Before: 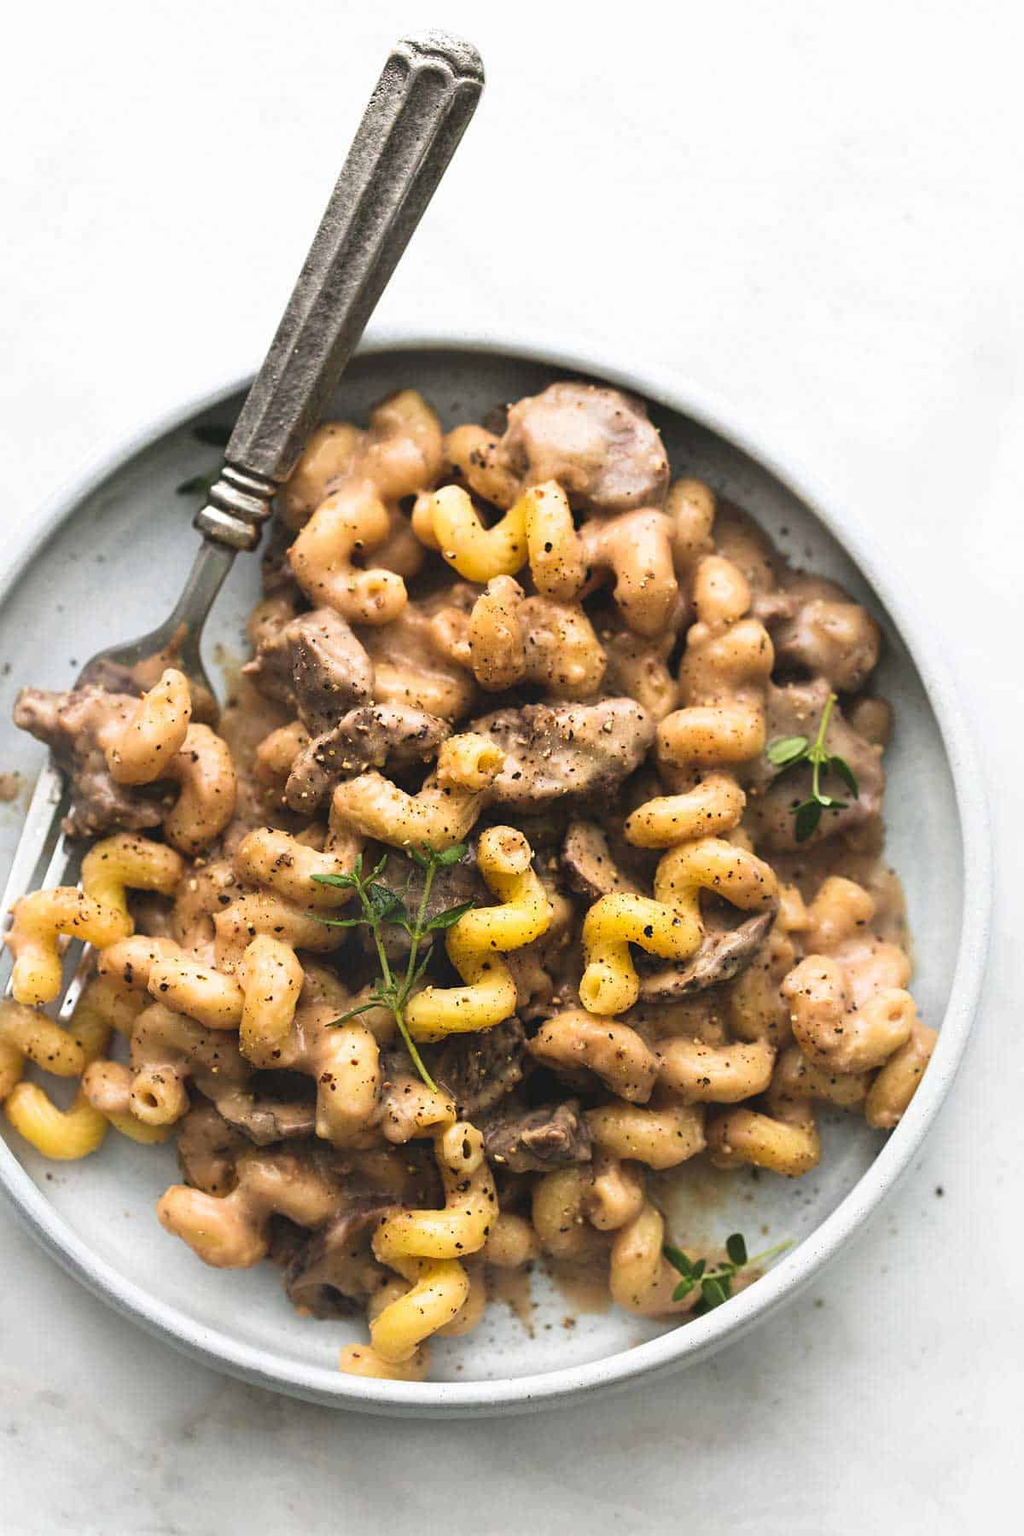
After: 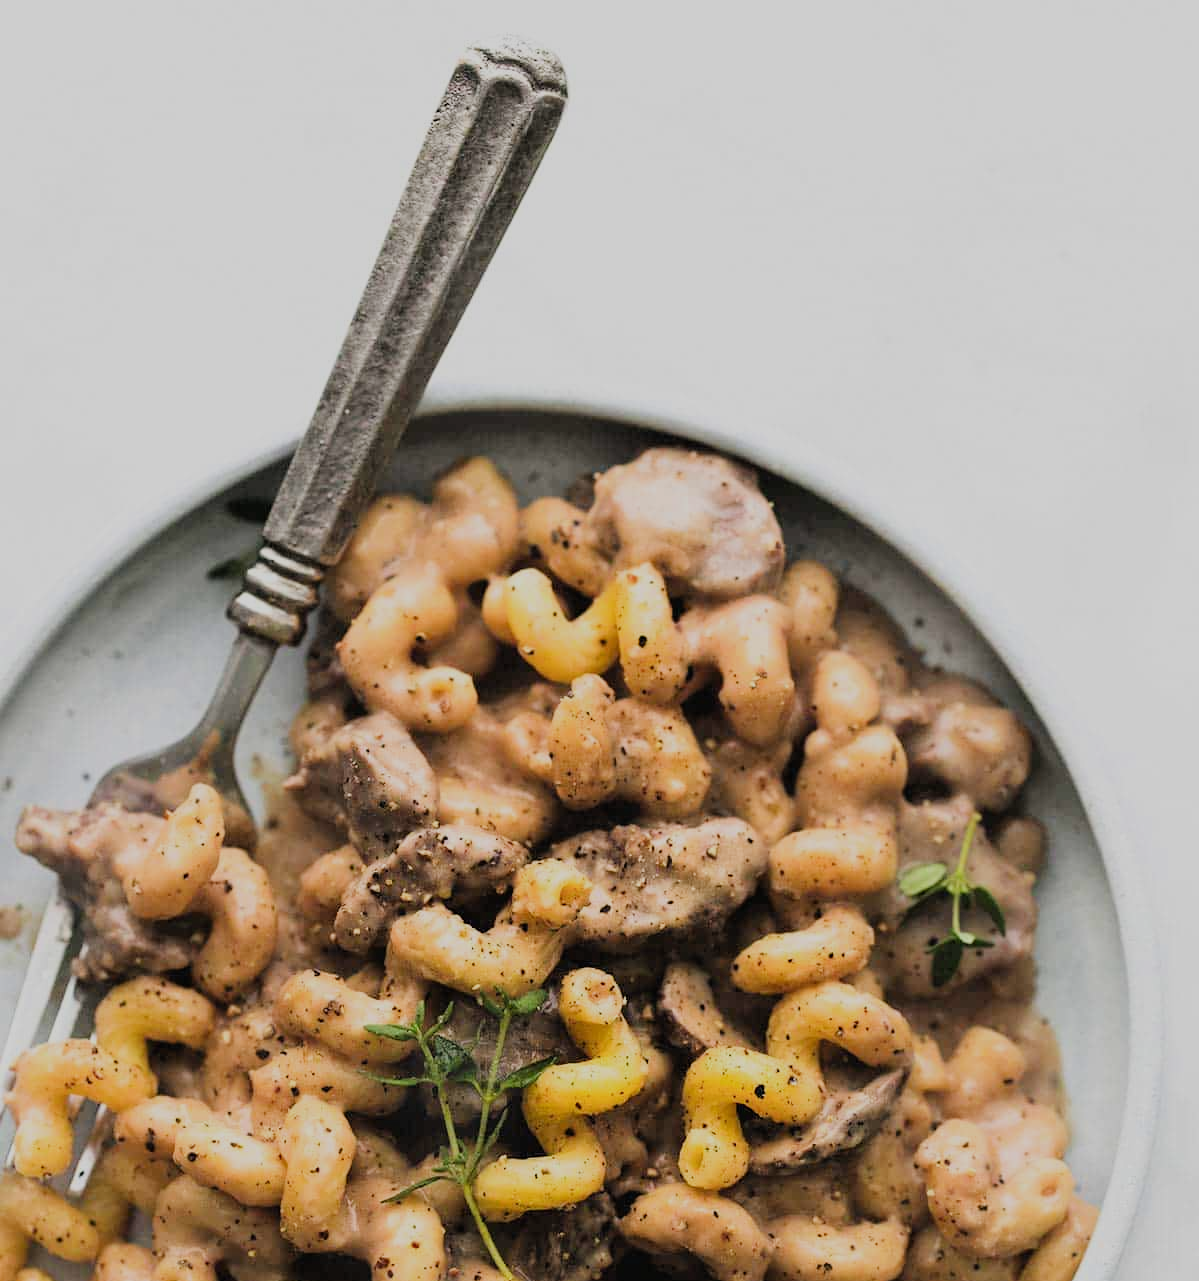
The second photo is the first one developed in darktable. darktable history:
crop: right 0%, bottom 28.792%
filmic rgb: black relative exposure -7.12 EV, white relative exposure 5.39 EV, hardness 3.02
